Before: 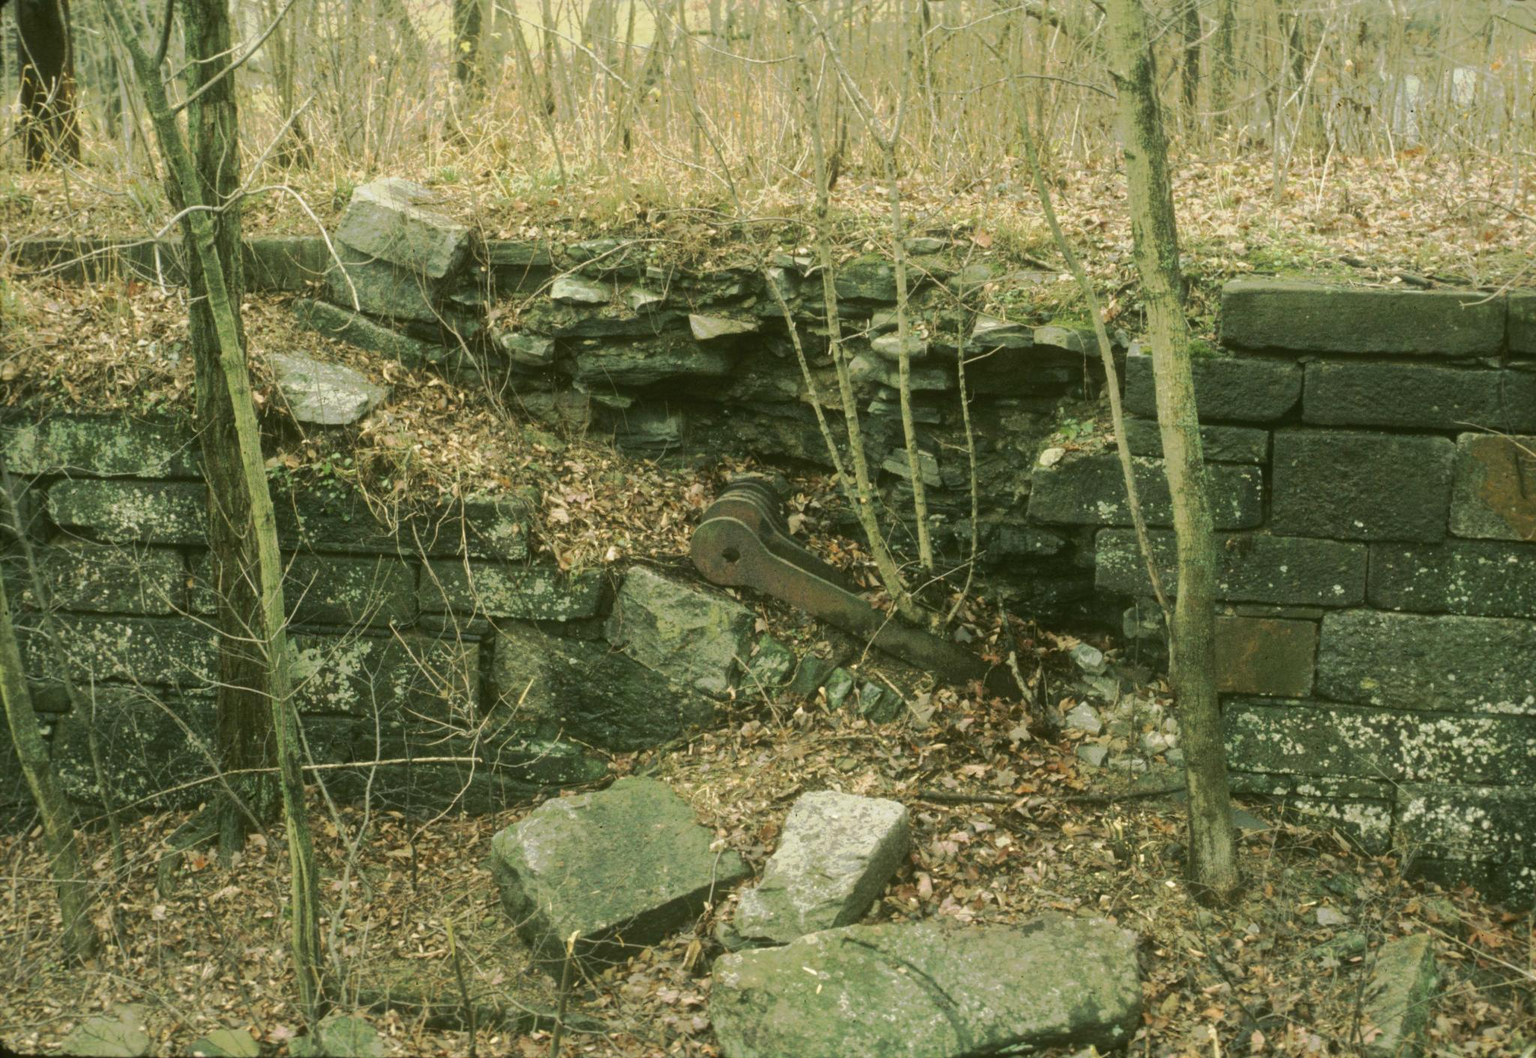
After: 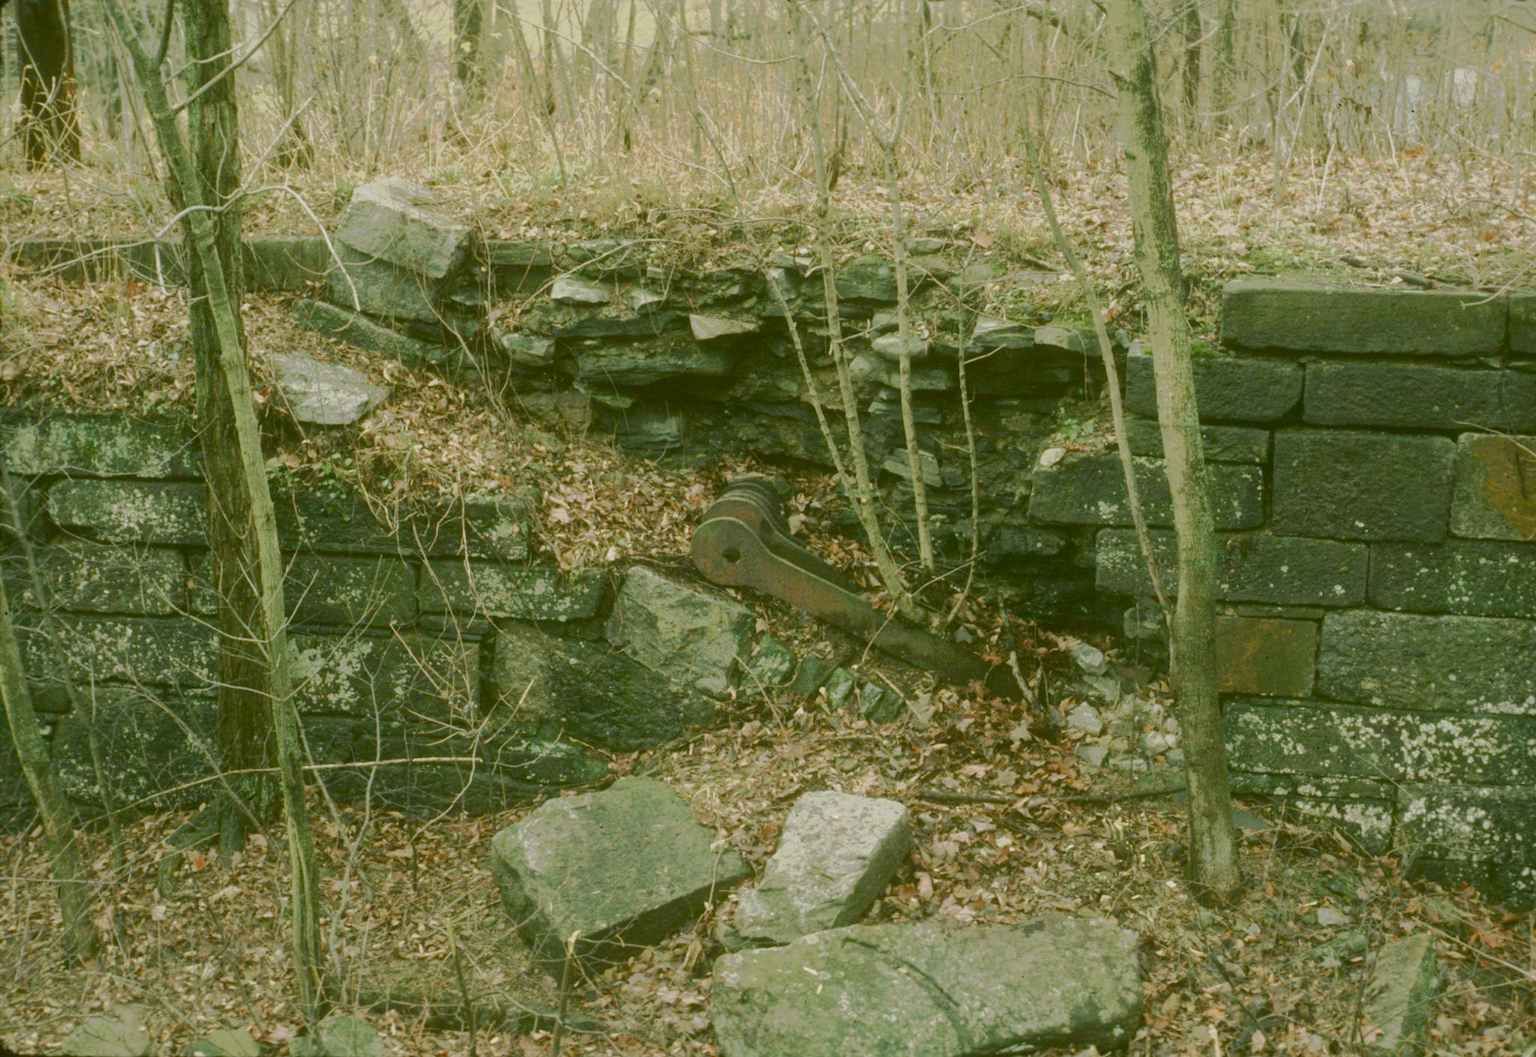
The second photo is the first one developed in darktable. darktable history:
exposure: compensate highlight preservation false
color balance rgb: perceptual saturation grading › global saturation 20%, perceptual saturation grading › highlights -50.459%, perceptual saturation grading › shadows 31.187%, contrast -19.737%
